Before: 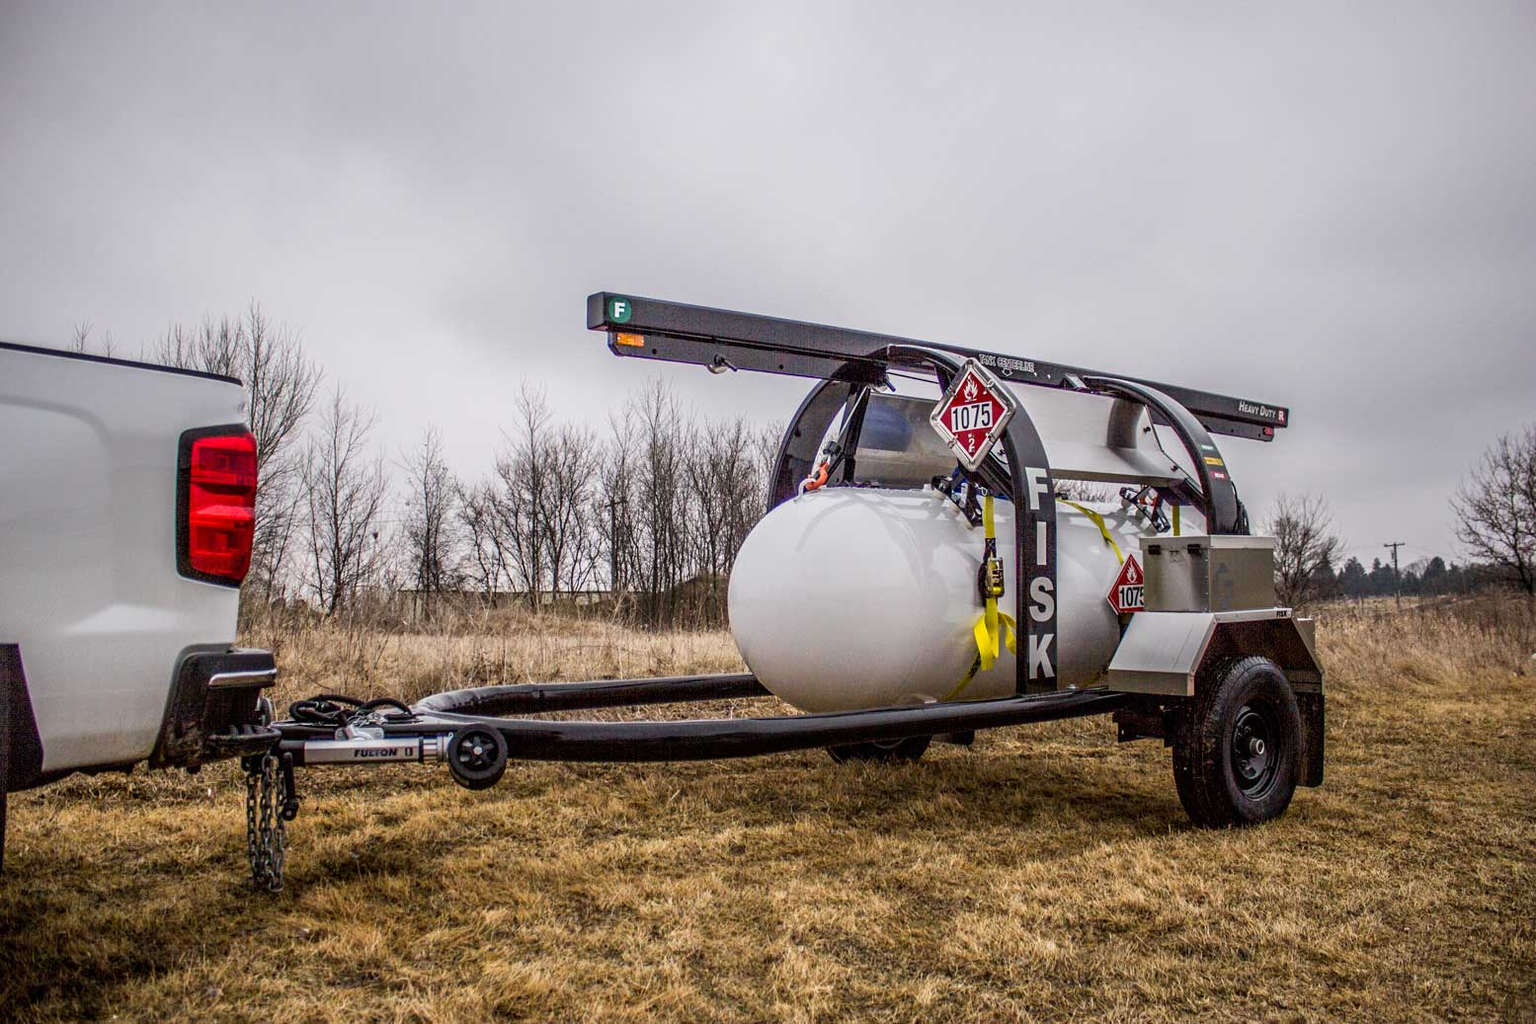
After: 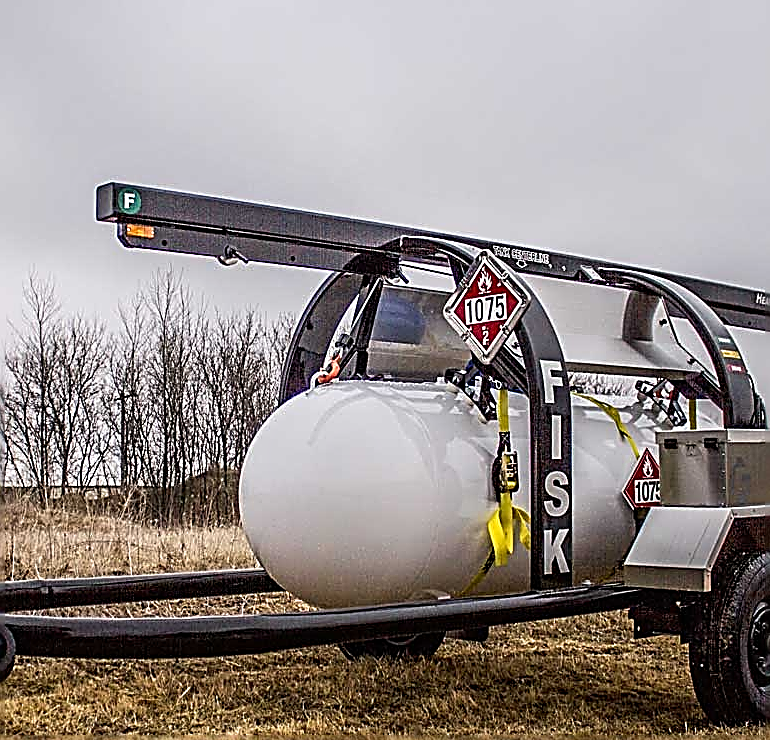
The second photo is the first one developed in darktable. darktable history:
tone equalizer: on, module defaults
crop: left 32.075%, top 10.976%, right 18.355%, bottom 17.596%
sharpen: amount 2
